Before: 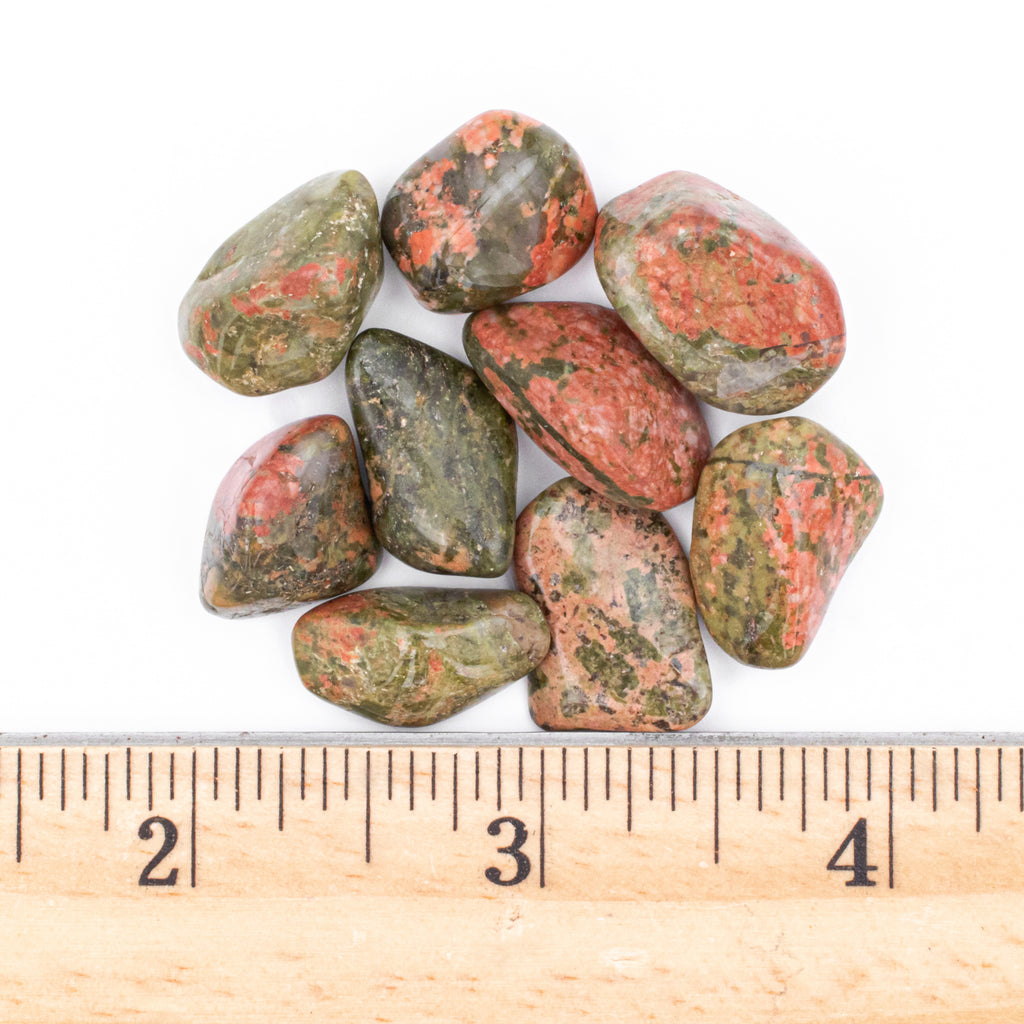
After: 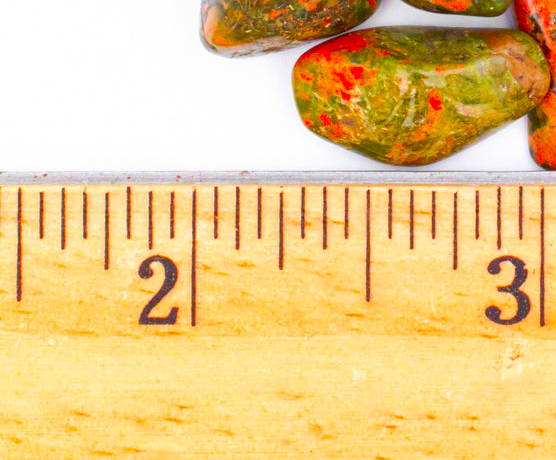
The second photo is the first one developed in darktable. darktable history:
crop and rotate: top 54.826%, right 45.666%, bottom 0.209%
color correction: highlights b* 0.041, saturation 2.97
